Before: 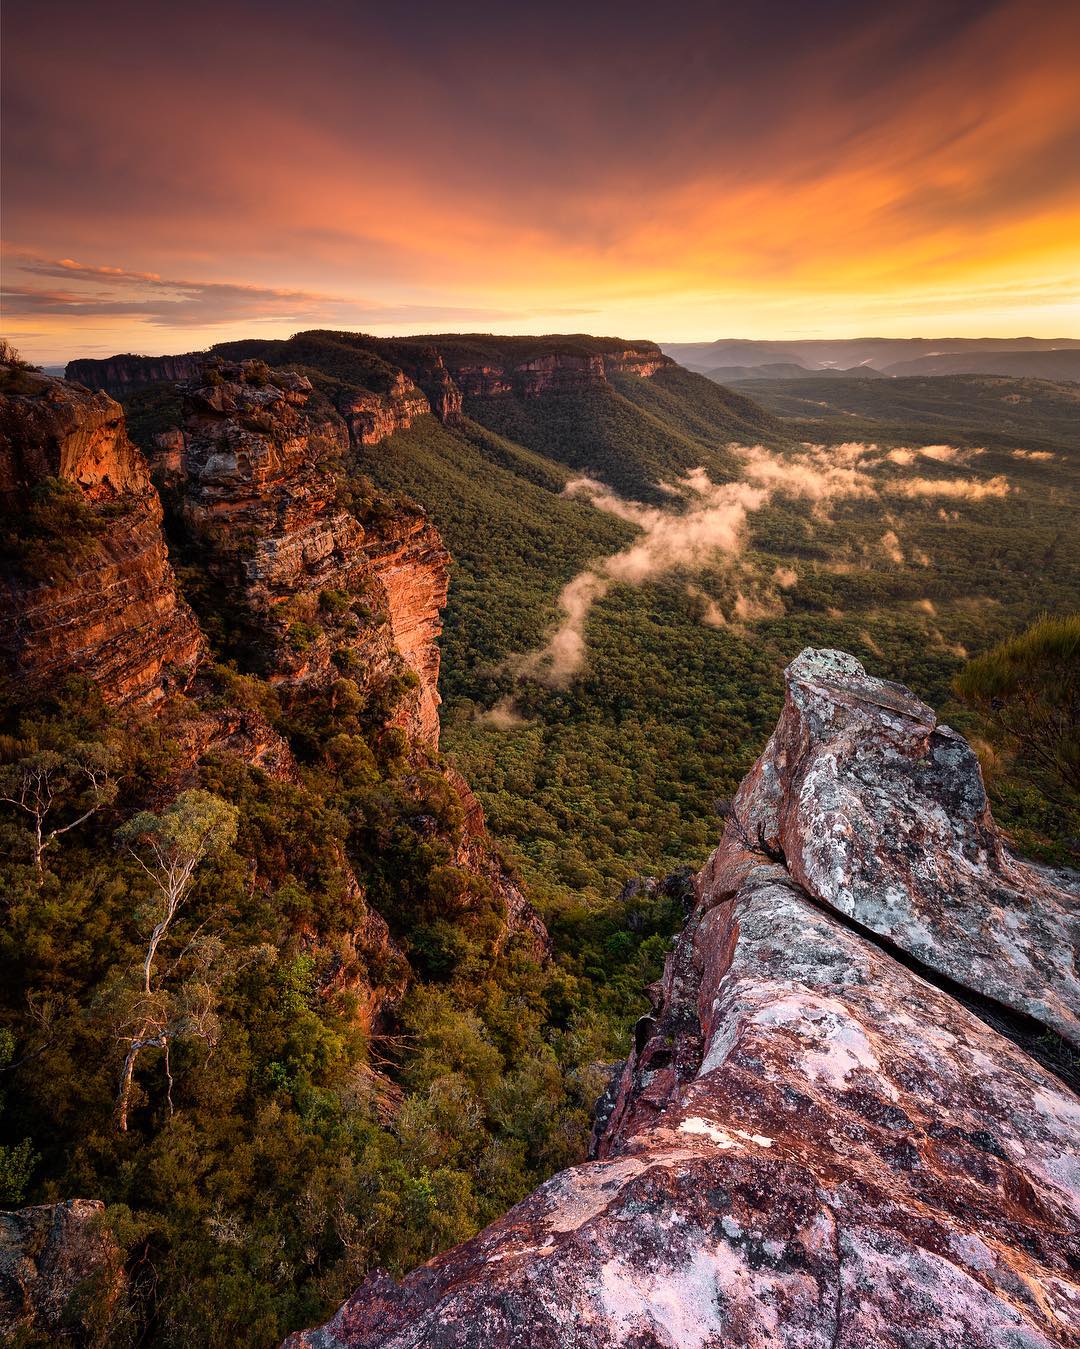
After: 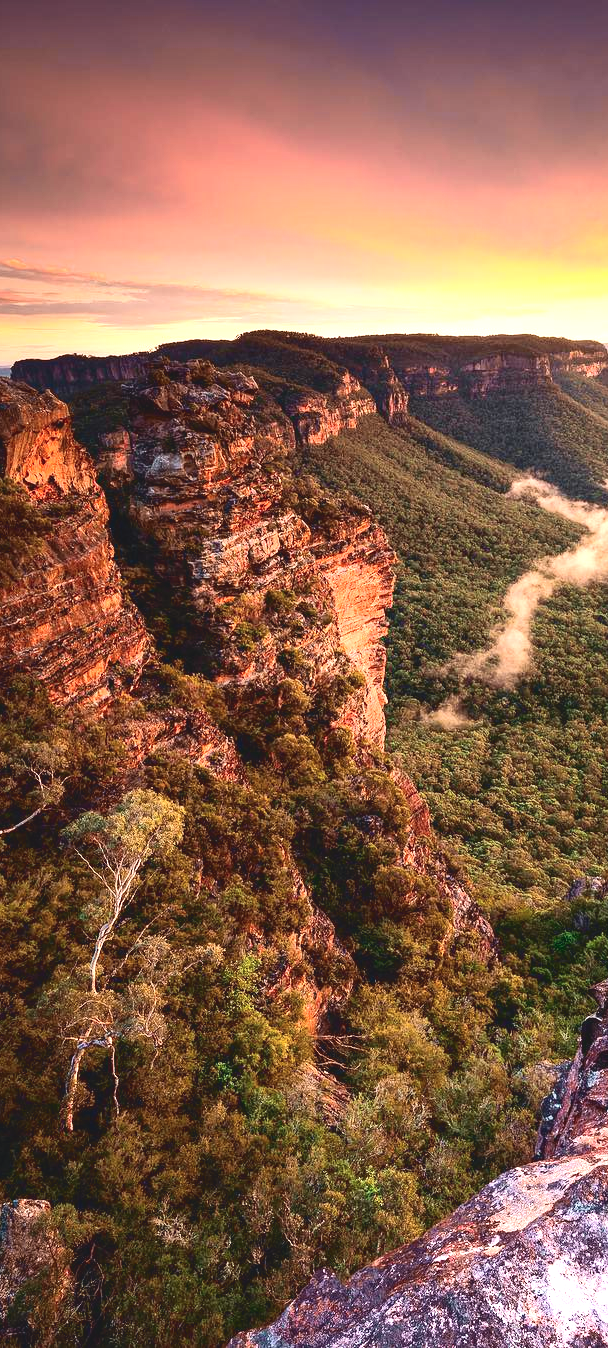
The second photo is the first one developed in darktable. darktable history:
crop: left 5.075%, right 38.601%
tone curve: curves: ch0 [(0, 0.084) (0.155, 0.169) (0.46, 0.466) (0.751, 0.788) (1, 0.961)]; ch1 [(0, 0) (0.43, 0.408) (0.476, 0.469) (0.505, 0.503) (0.553, 0.563) (0.592, 0.581) (0.631, 0.625) (1, 1)]; ch2 [(0, 0) (0.505, 0.495) (0.55, 0.557) (0.583, 0.573) (1, 1)], color space Lab, independent channels, preserve colors none
exposure: black level correction 0, exposure 1.106 EV, compensate highlight preservation false
